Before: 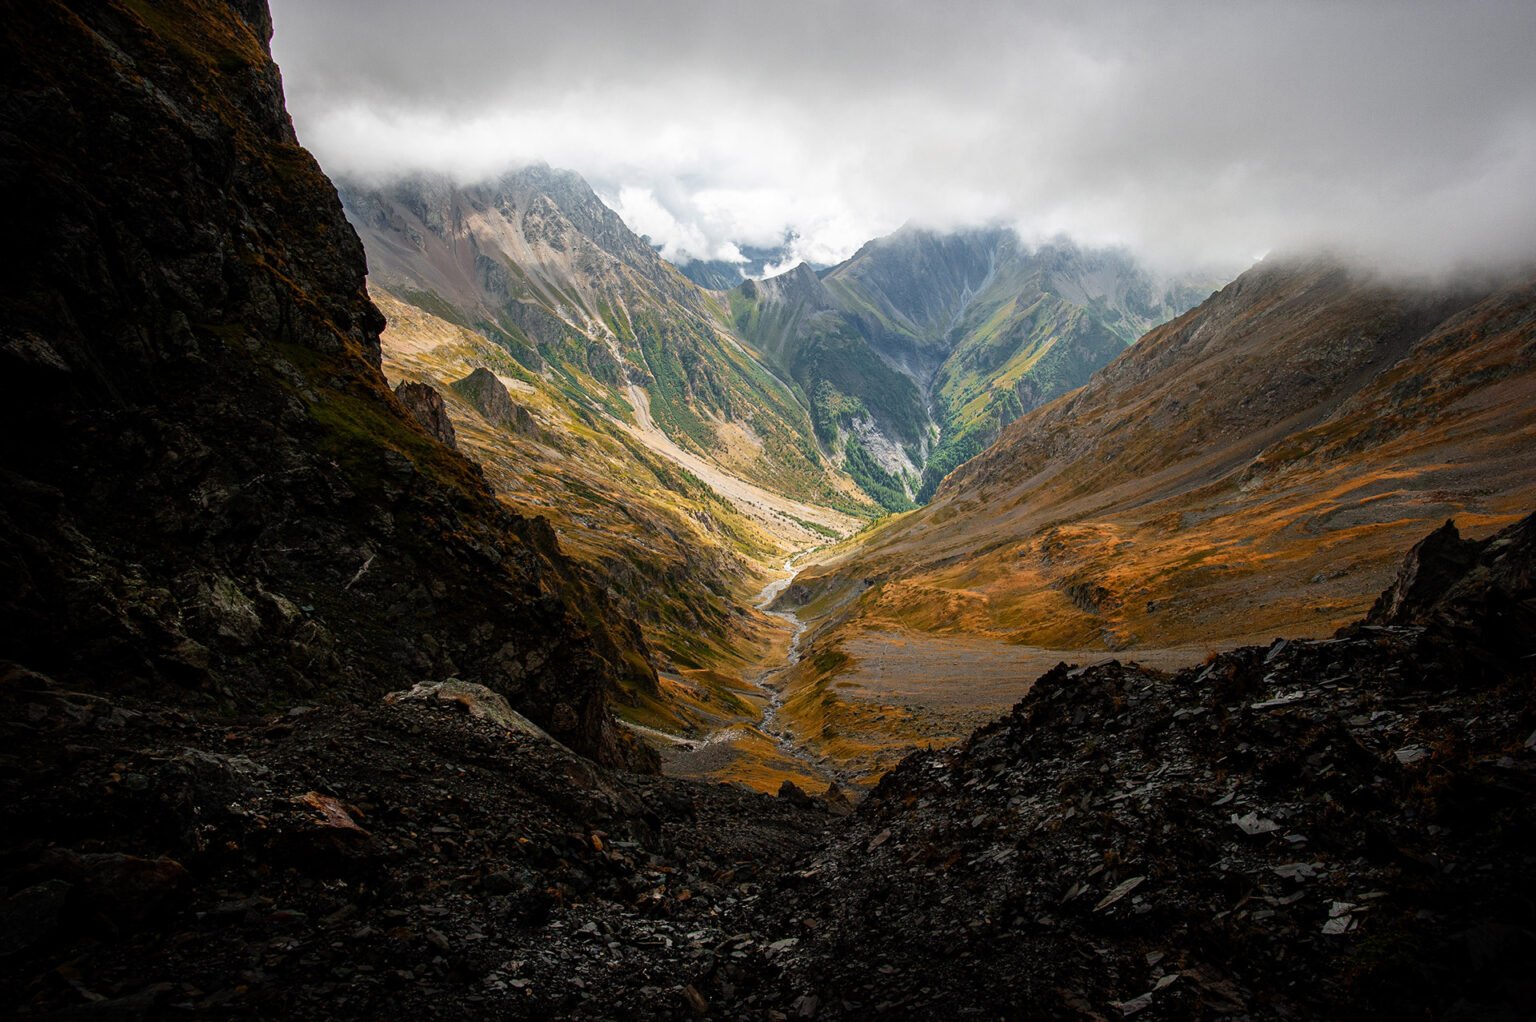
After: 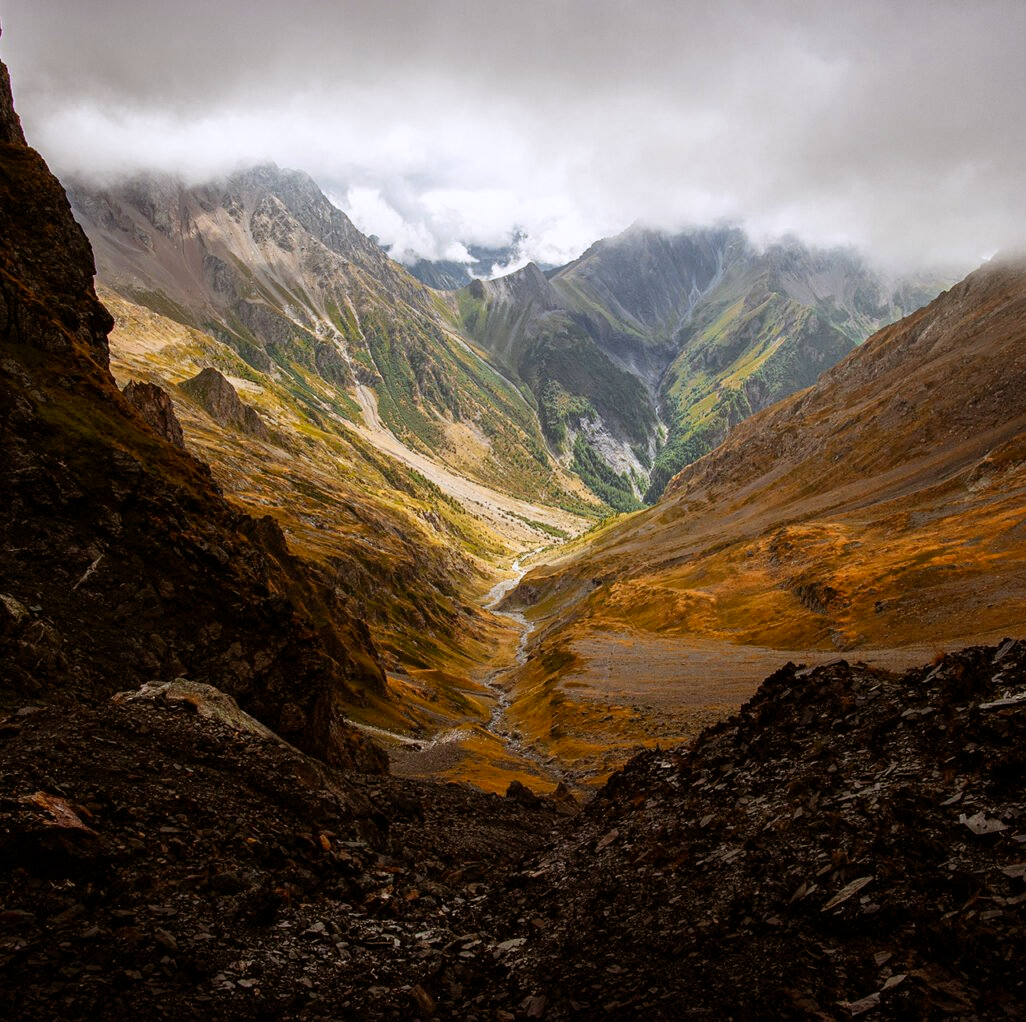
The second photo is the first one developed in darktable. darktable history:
color balance rgb: shadows lift › chroma 4.41%, shadows lift › hue 27°, power › chroma 2.5%, power › hue 70°, highlights gain › chroma 1%, highlights gain › hue 27°, saturation formula JzAzBz (2021)
white balance: red 0.954, blue 1.079
crop and rotate: left 17.732%, right 15.423%
